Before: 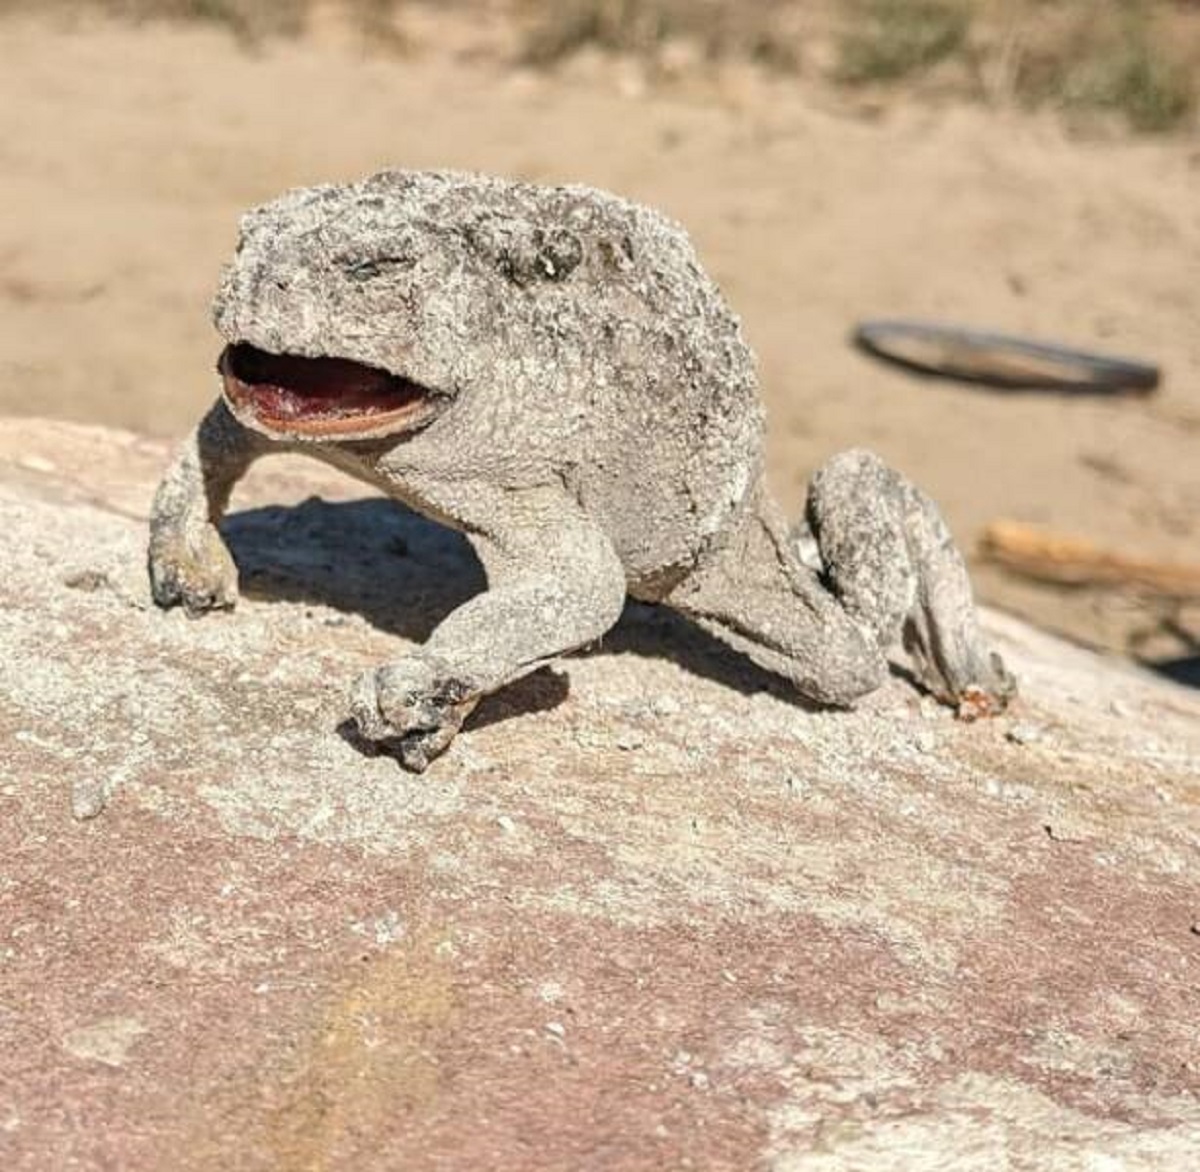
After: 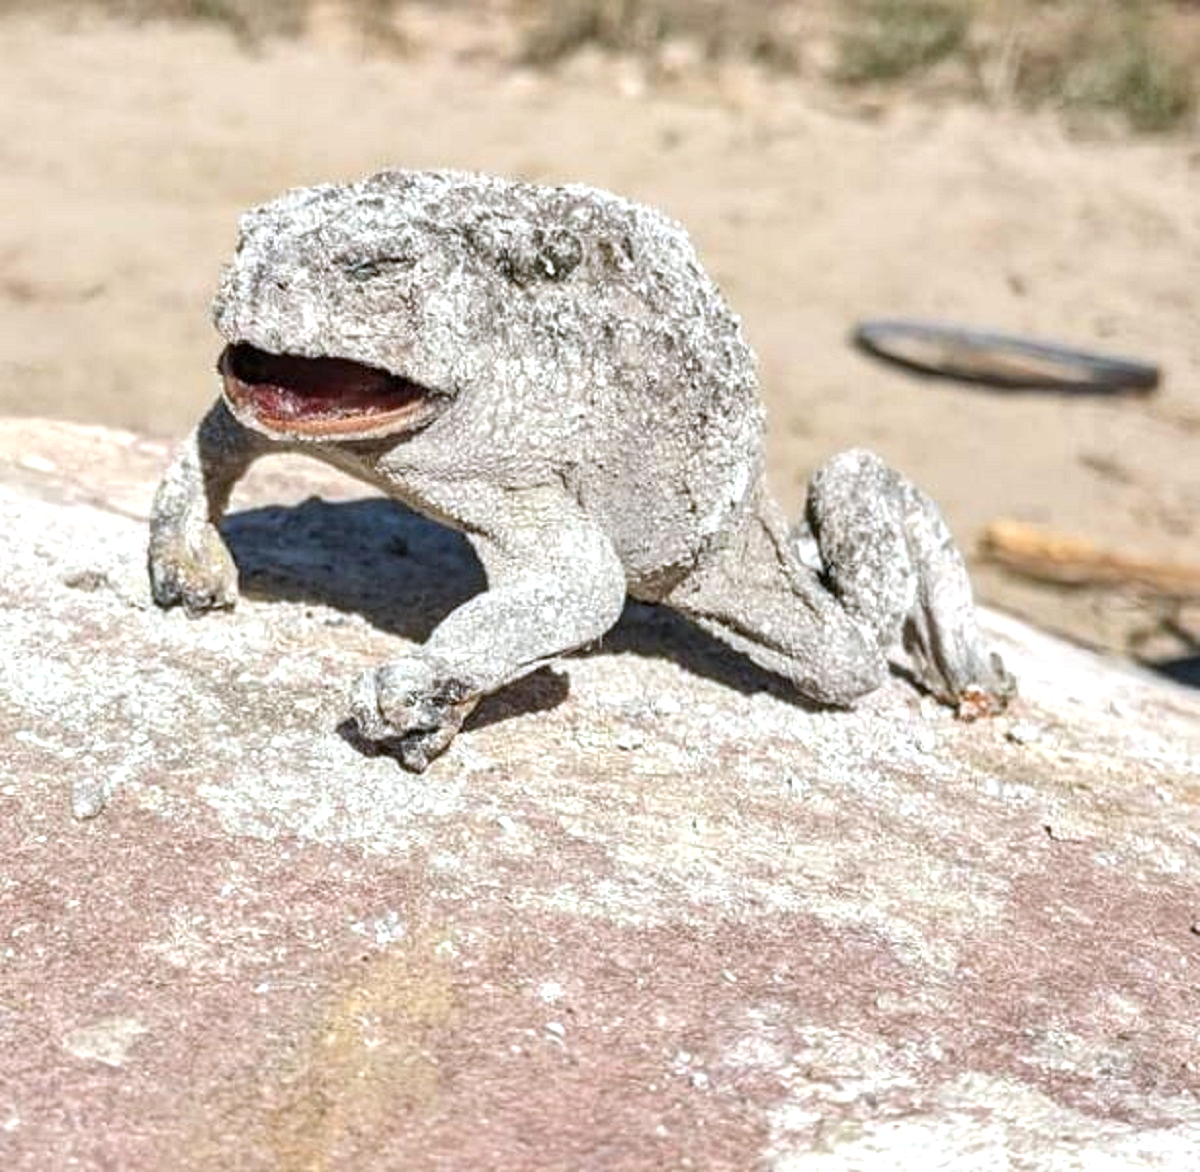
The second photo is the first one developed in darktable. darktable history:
exposure: exposure 0.375 EV, compensate highlight preservation false
local contrast: highlights 100%, shadows 100%, detail 120%, midtone range 0.2
white balance: red 0.954, blue 1.079
